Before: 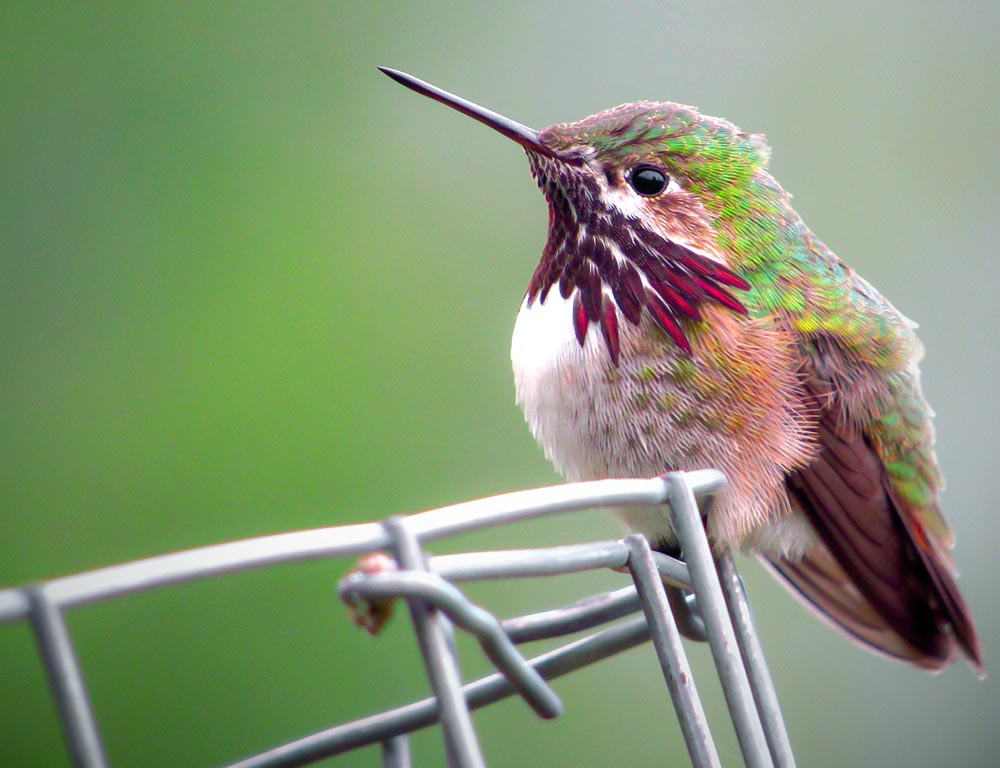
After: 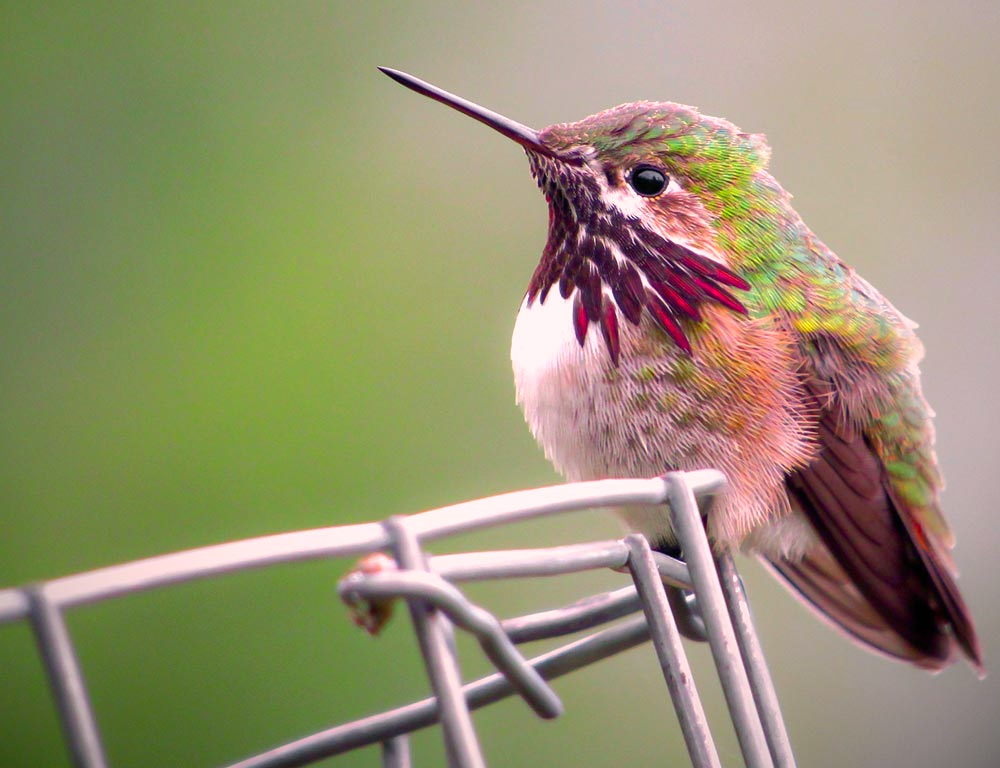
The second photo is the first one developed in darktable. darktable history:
color correction: highlights a* 14.55, highlights b* 4.87
